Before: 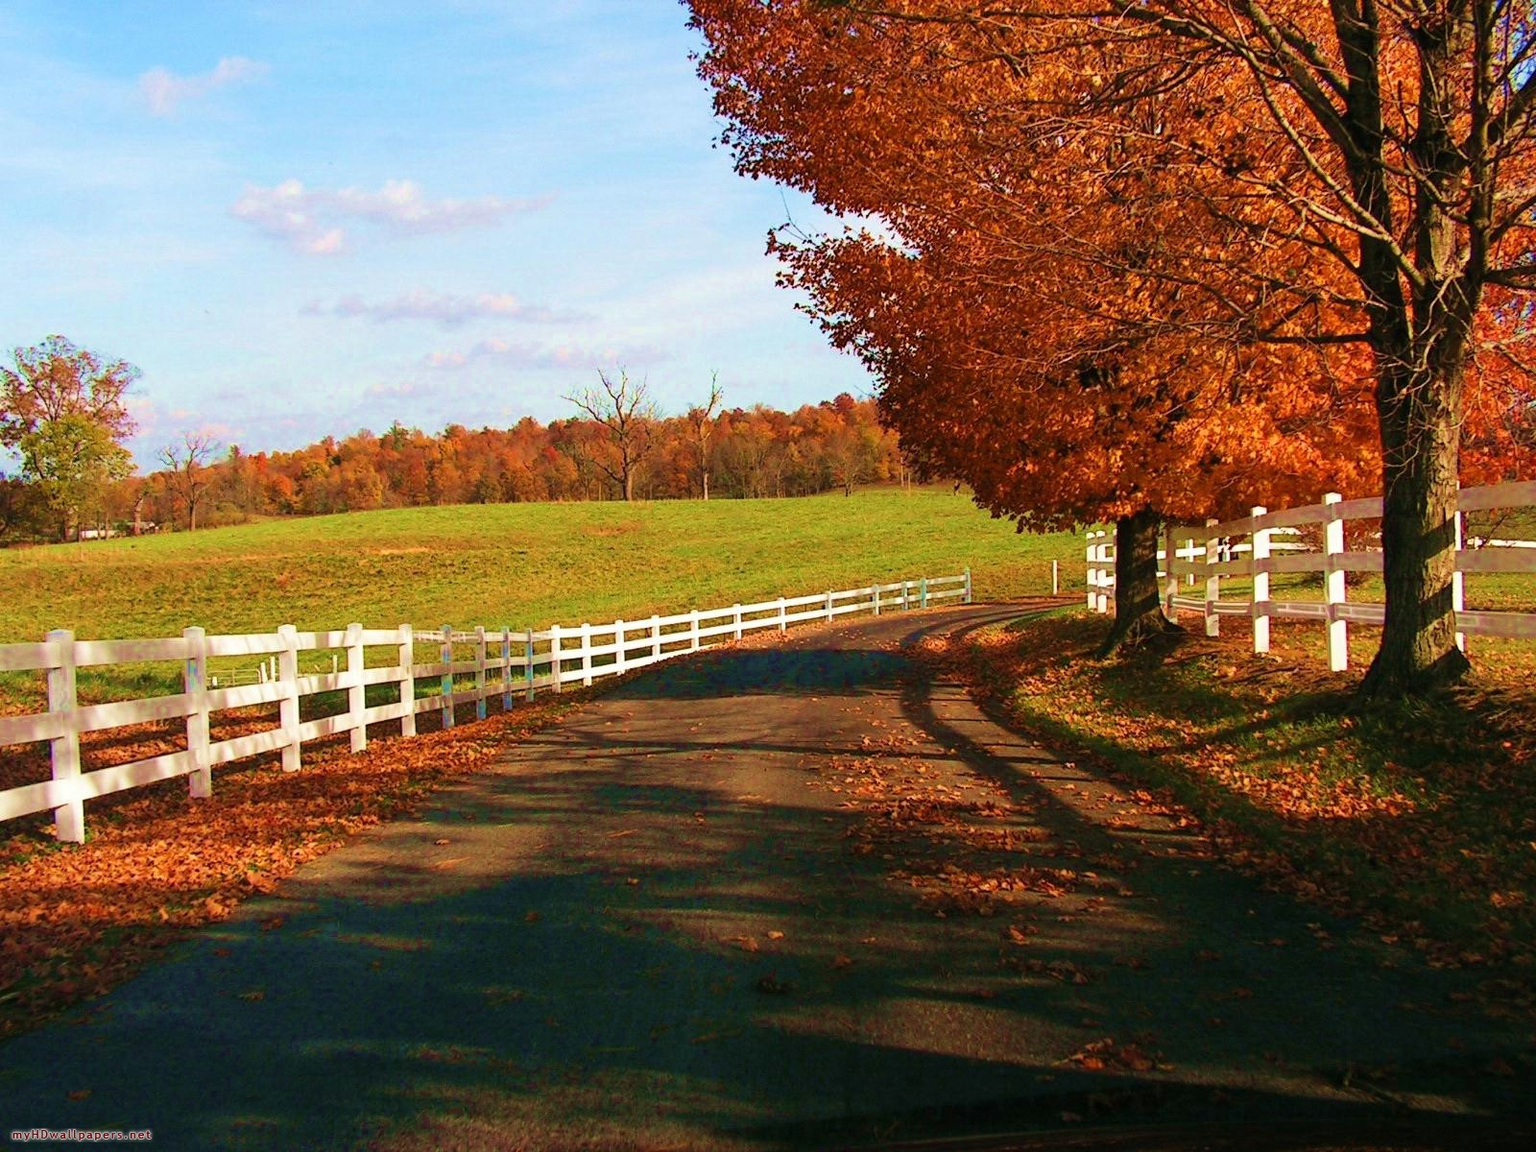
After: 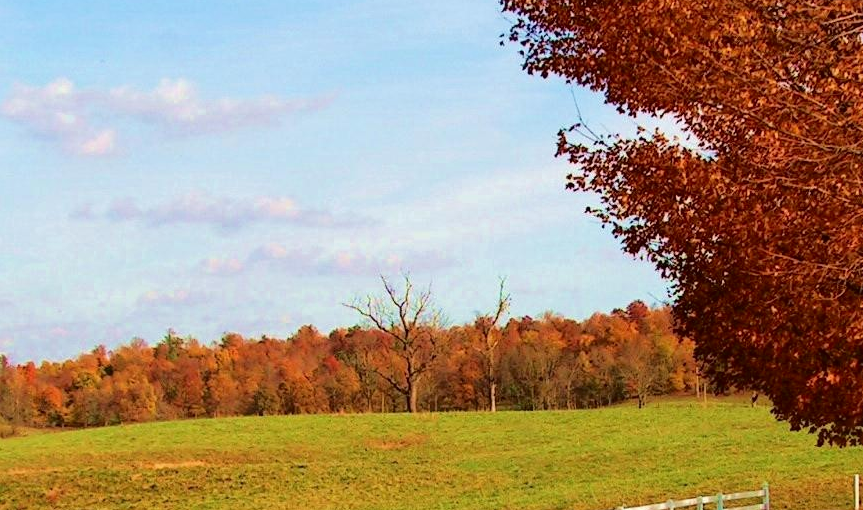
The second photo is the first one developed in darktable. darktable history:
tone curve: curves: ch0 [(0, 0) (0.003, 0.008) (0.011, 0.01) (0.025, 0.012) (0.044, 0.023) (0.069, 0.033) (0.1, 0.046) (0.136, 0.075) (0.177, 0.116) (0.224, 0.171) (0.277, 0.235) (0.335, 0.312) (0.399, 0.397) (0.468, 0.466) (0.543, 0.54) (0.623, 0.62) (0.709, 0.701) (0.801, 0.782) (0.898, 0.877) (1, 1)], color space Lab, independent channels, preserve colors none
crop: left 15.134%, top 9.084%, right 30.902%, bottom 48.387%
